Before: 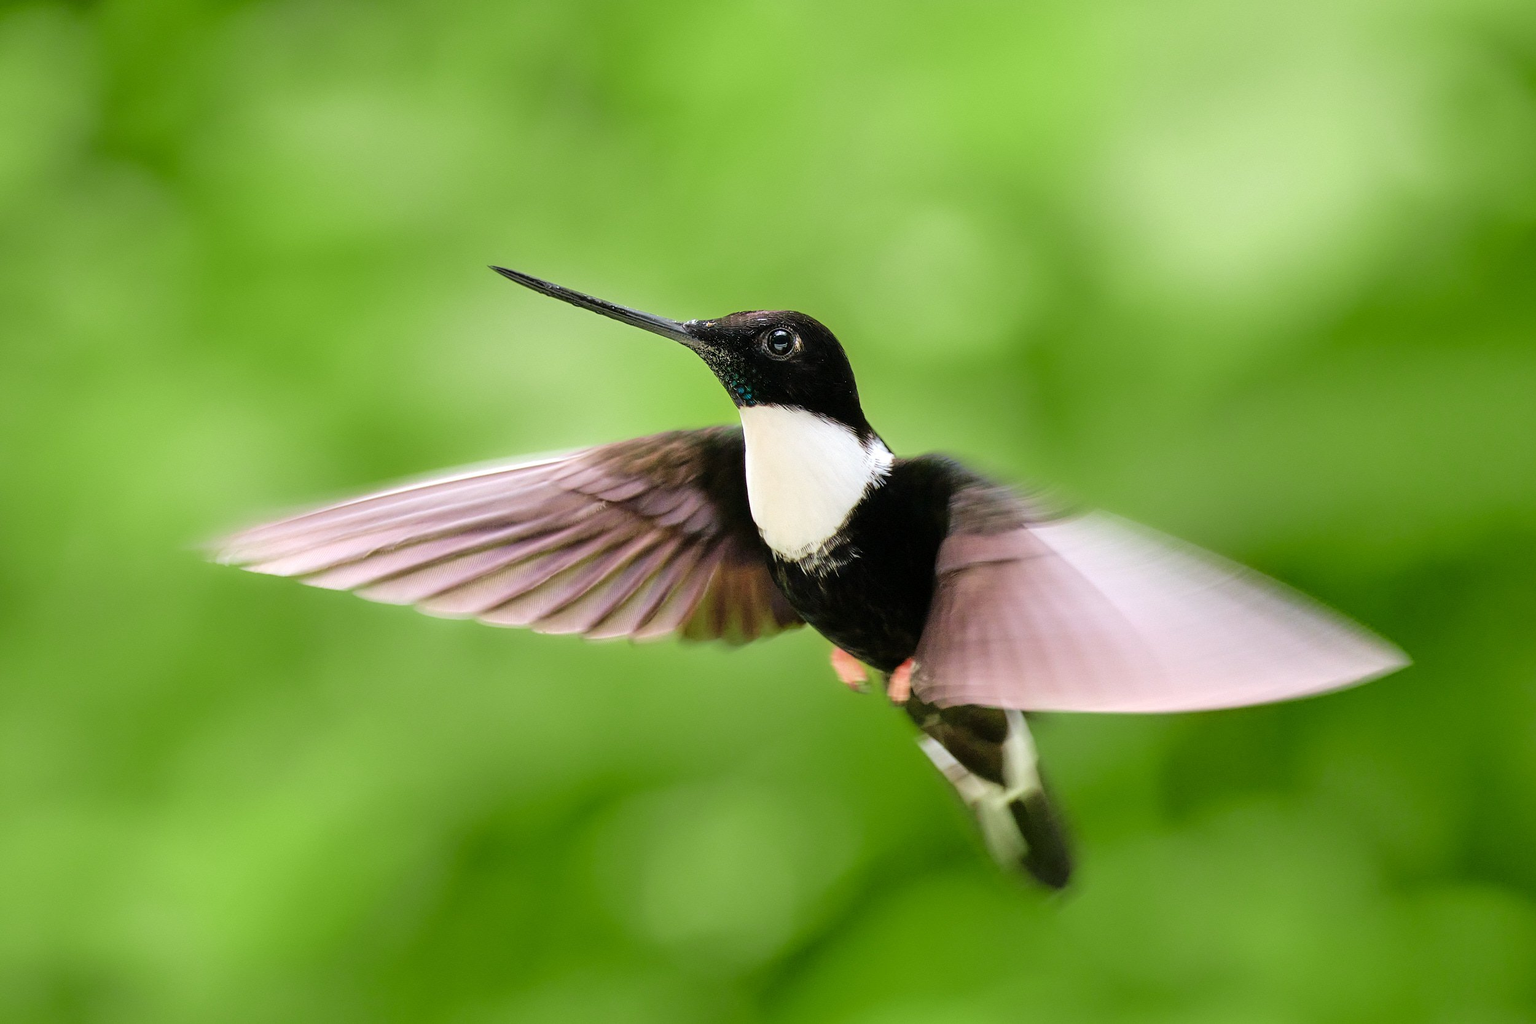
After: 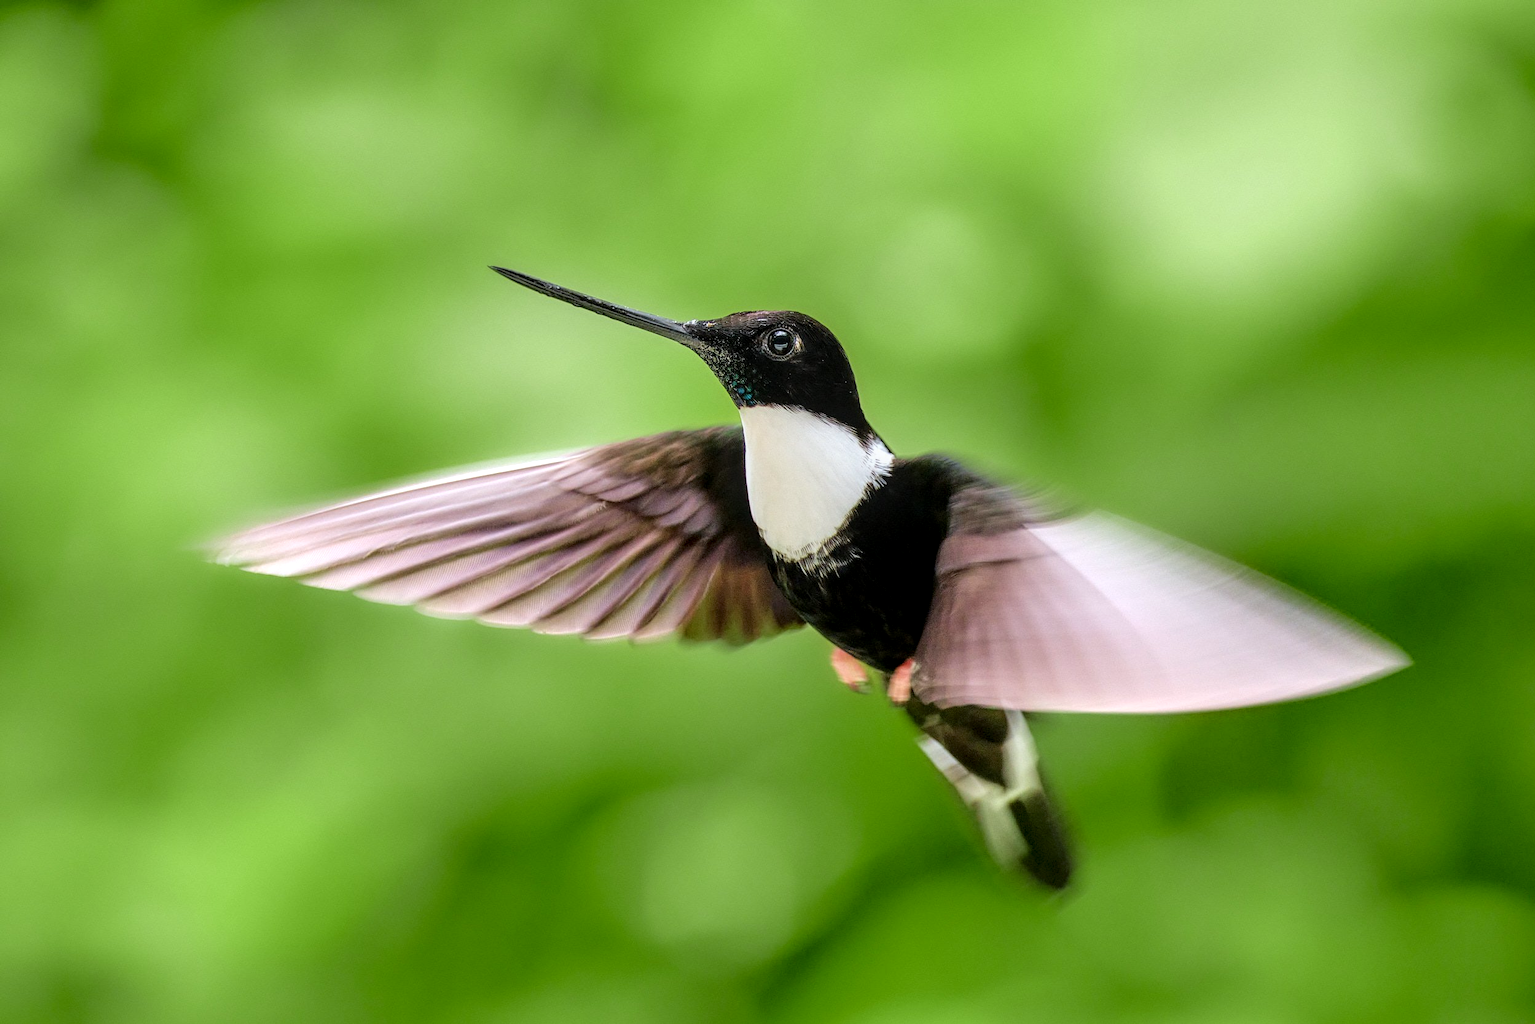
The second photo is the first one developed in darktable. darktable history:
local contrast: detail 130%
exposure: black level correction 0.001, exposure 0.014 EV, compensate highlight preservation false
white balance: red 0.986, blue 1.01
